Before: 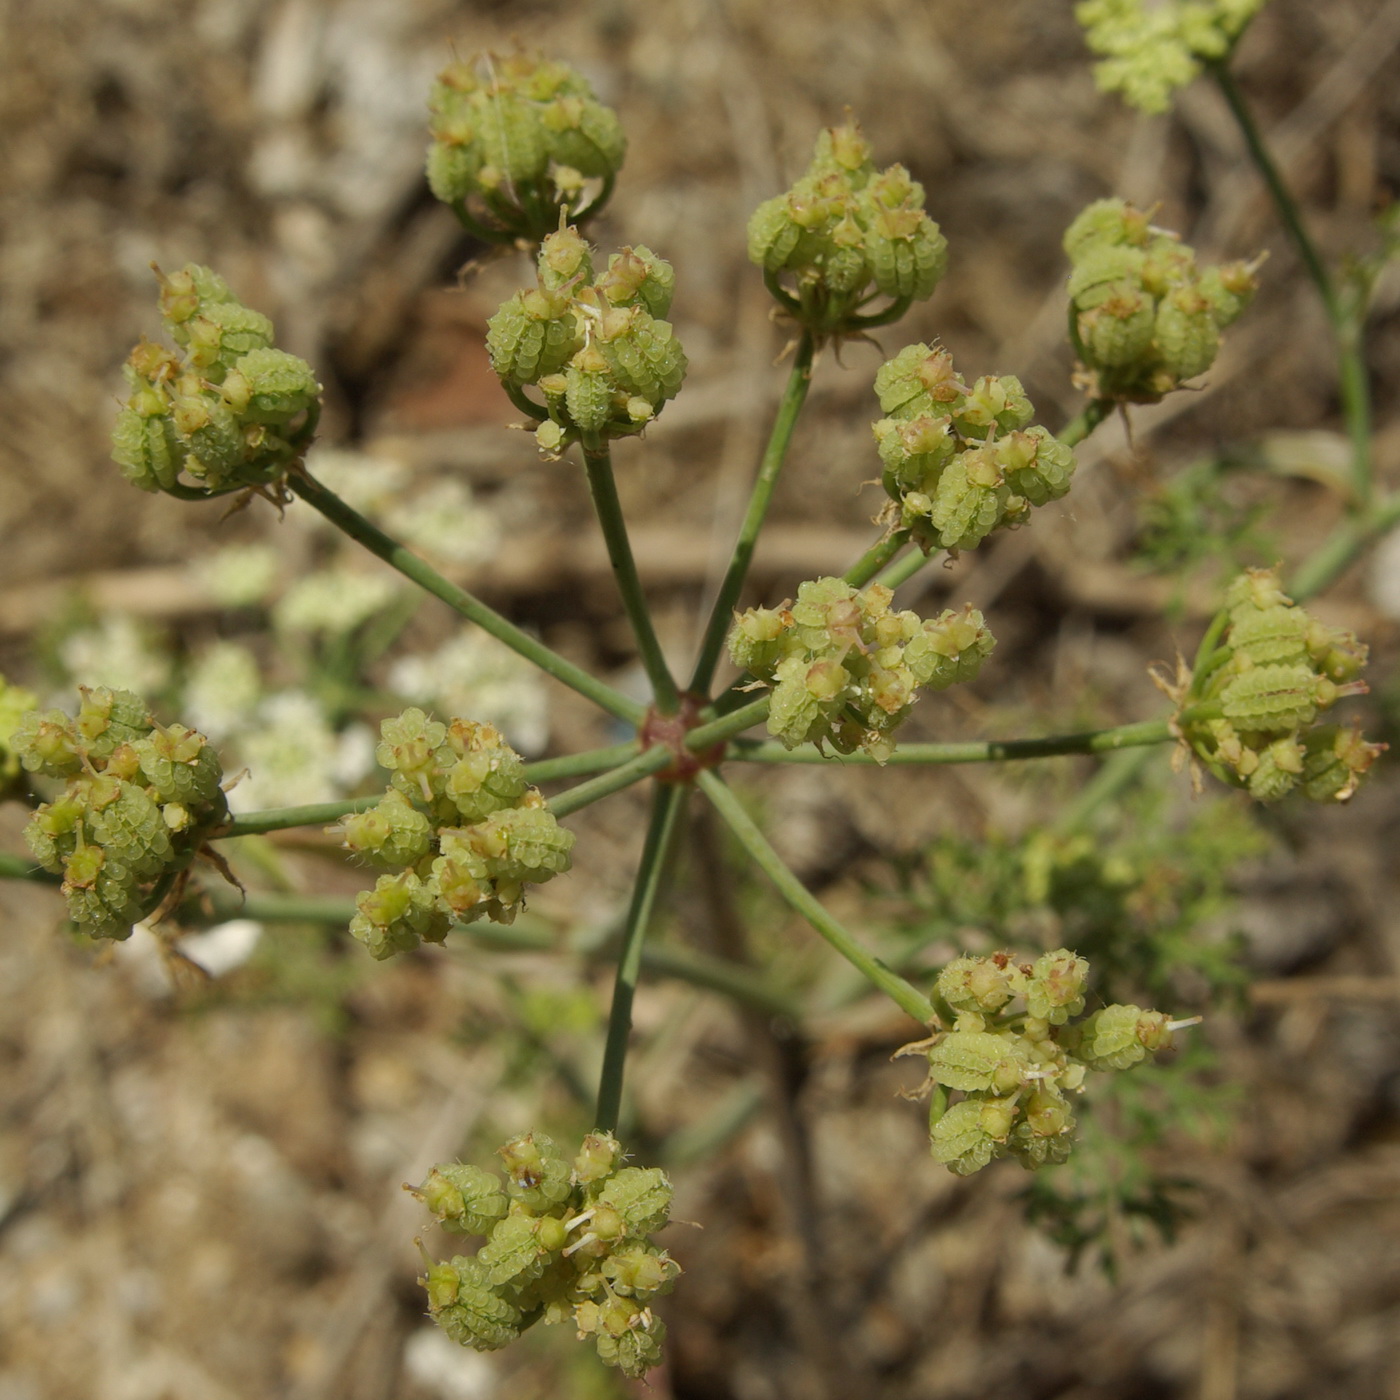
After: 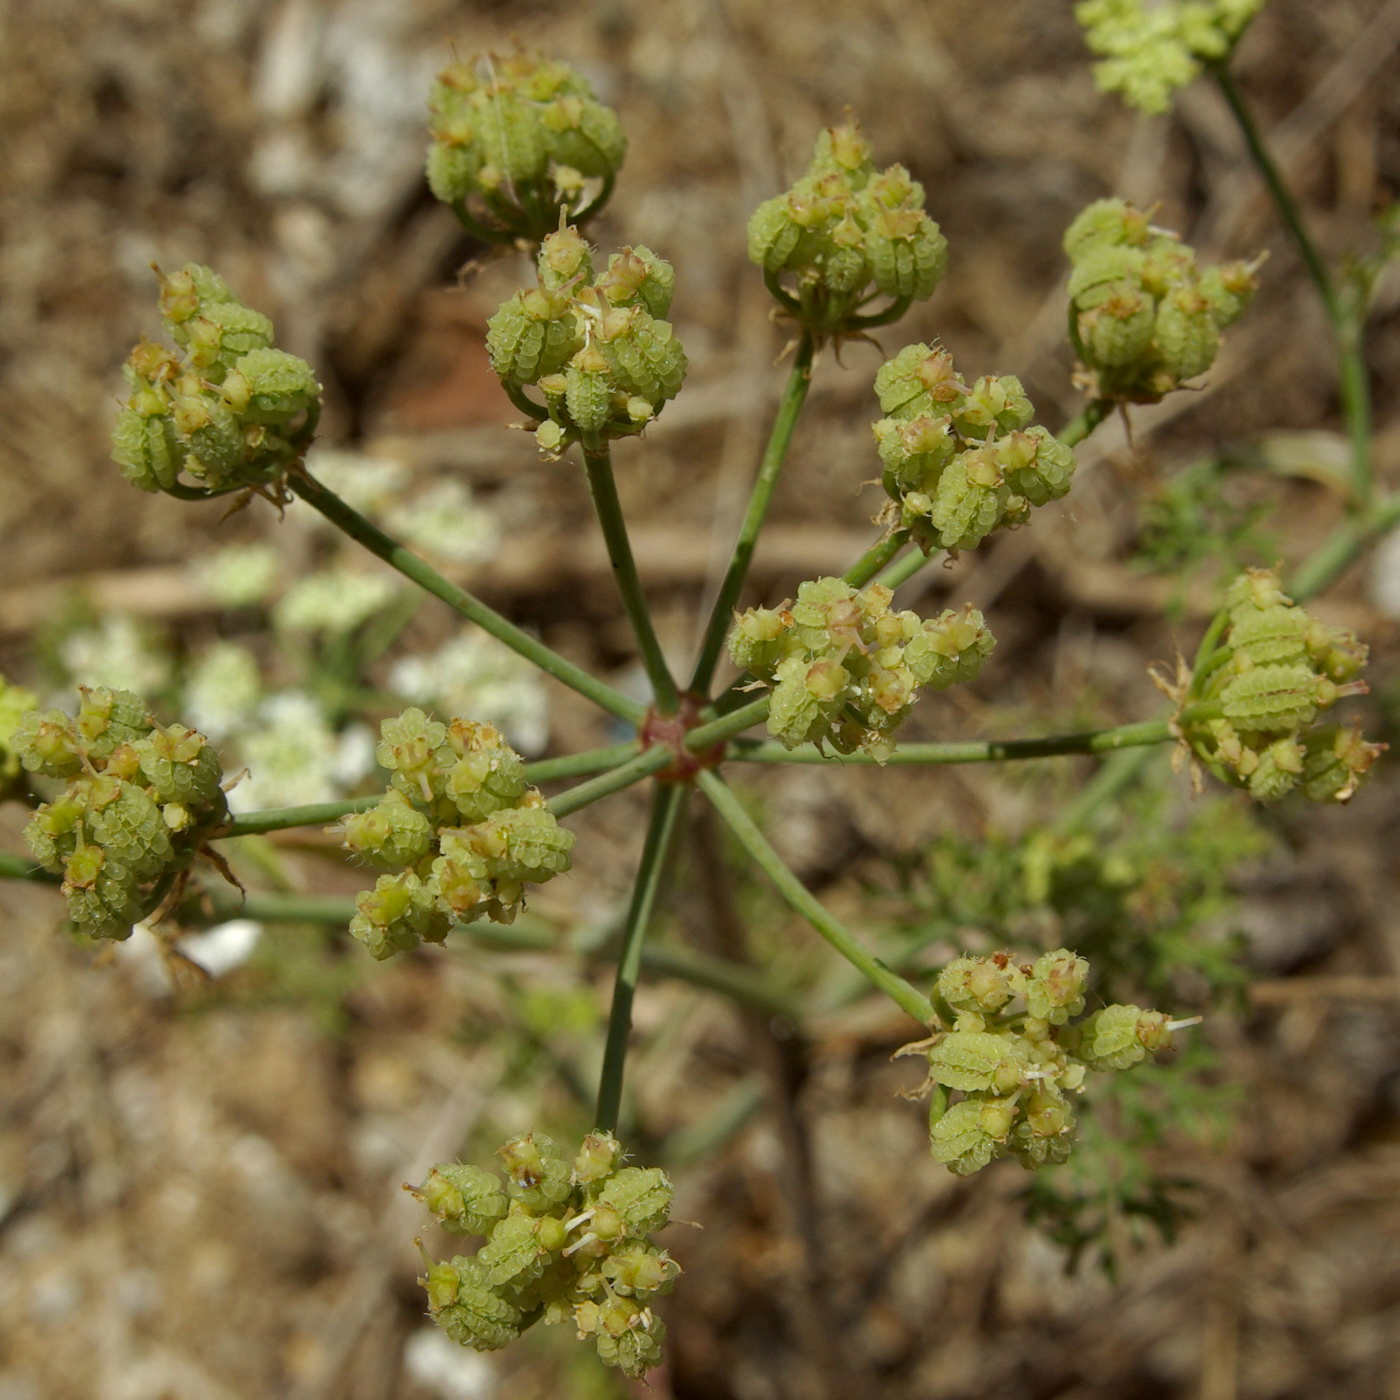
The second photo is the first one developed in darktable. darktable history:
haze removal: compatibility mode true, adaptive false
color correction: highlights a* -2.96, highlights b* -2.48, shadows a* 2.39, shadows b* 3.05
